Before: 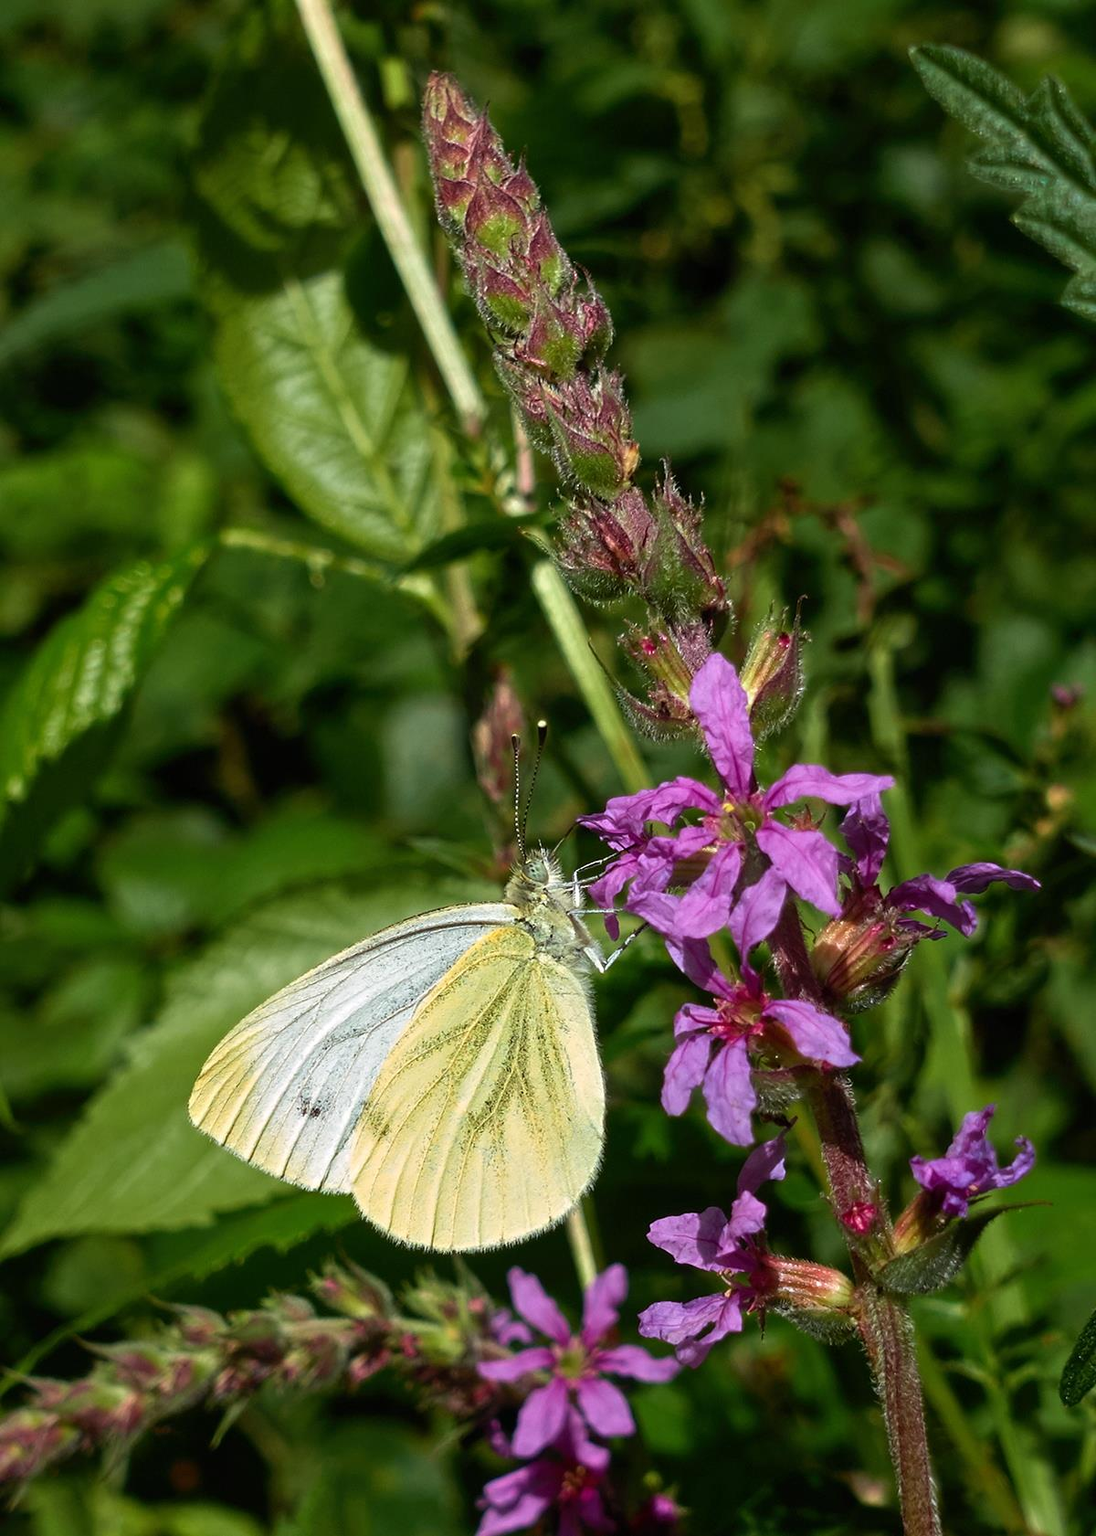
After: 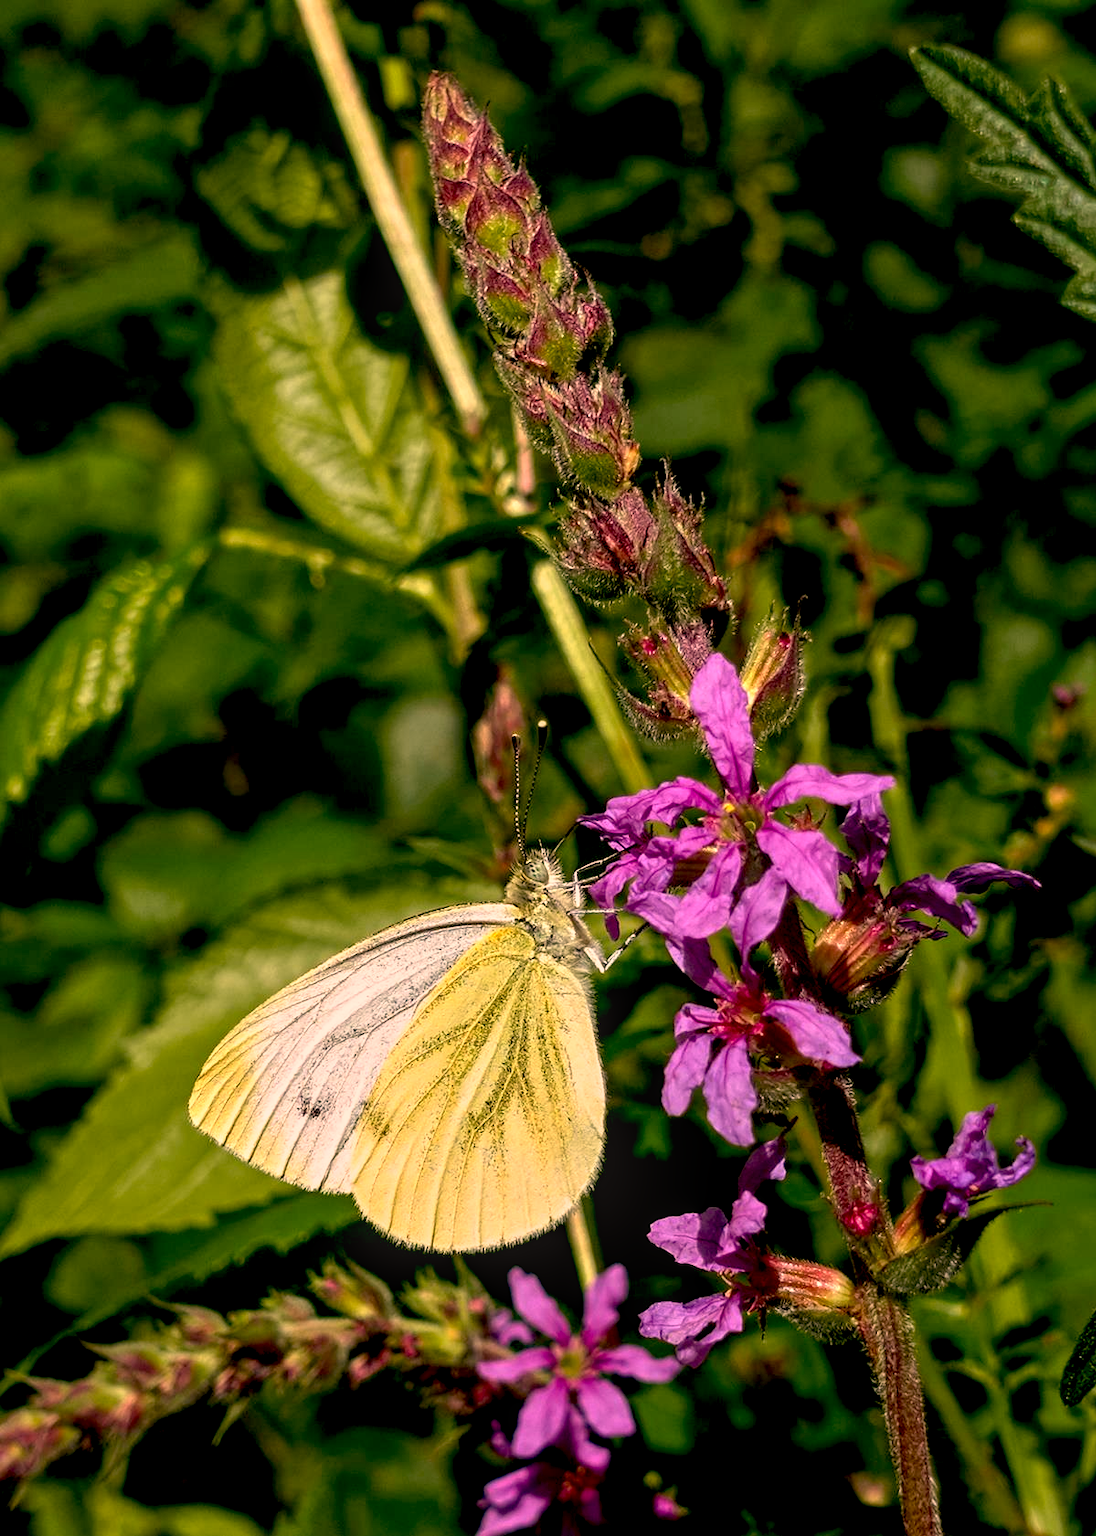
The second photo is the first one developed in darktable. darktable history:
local contrast: on, module defaults
color correction: highlights a* 21.39, highlights b* 19.46
base curve: curves: ch0 [(0.017, 0) (0.425, 0.441) (0.844, 0.933) (1, 1)], preserve colors none
